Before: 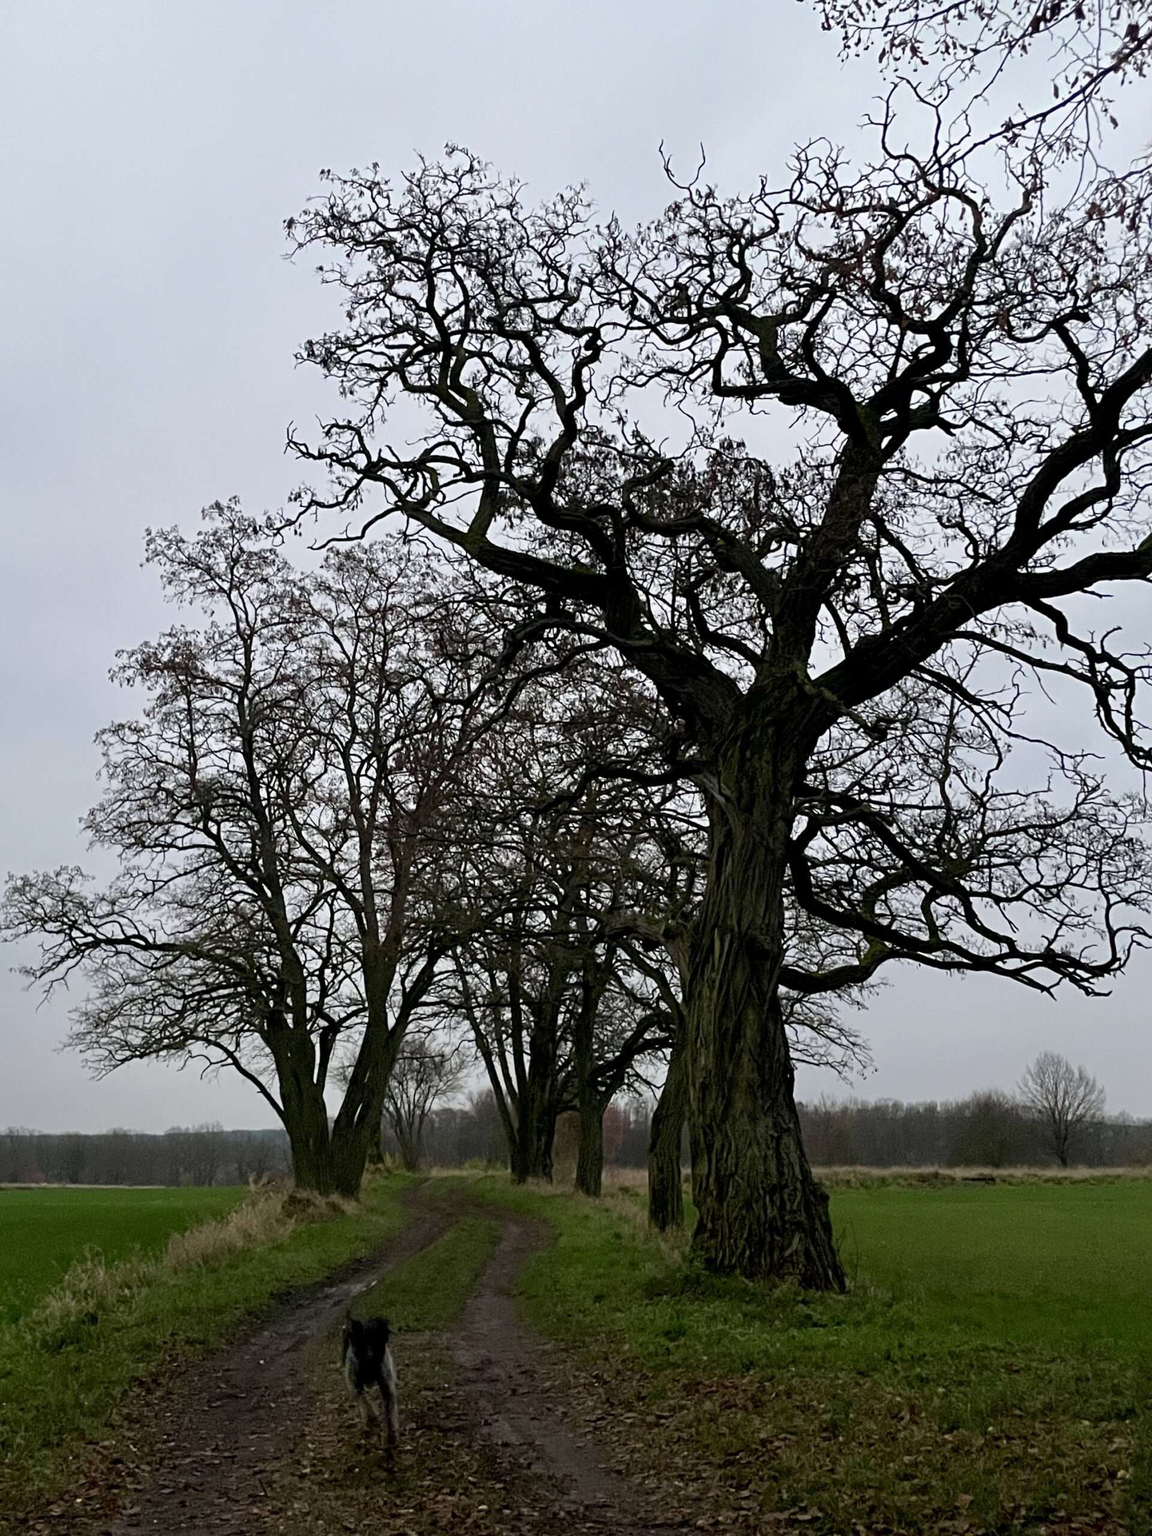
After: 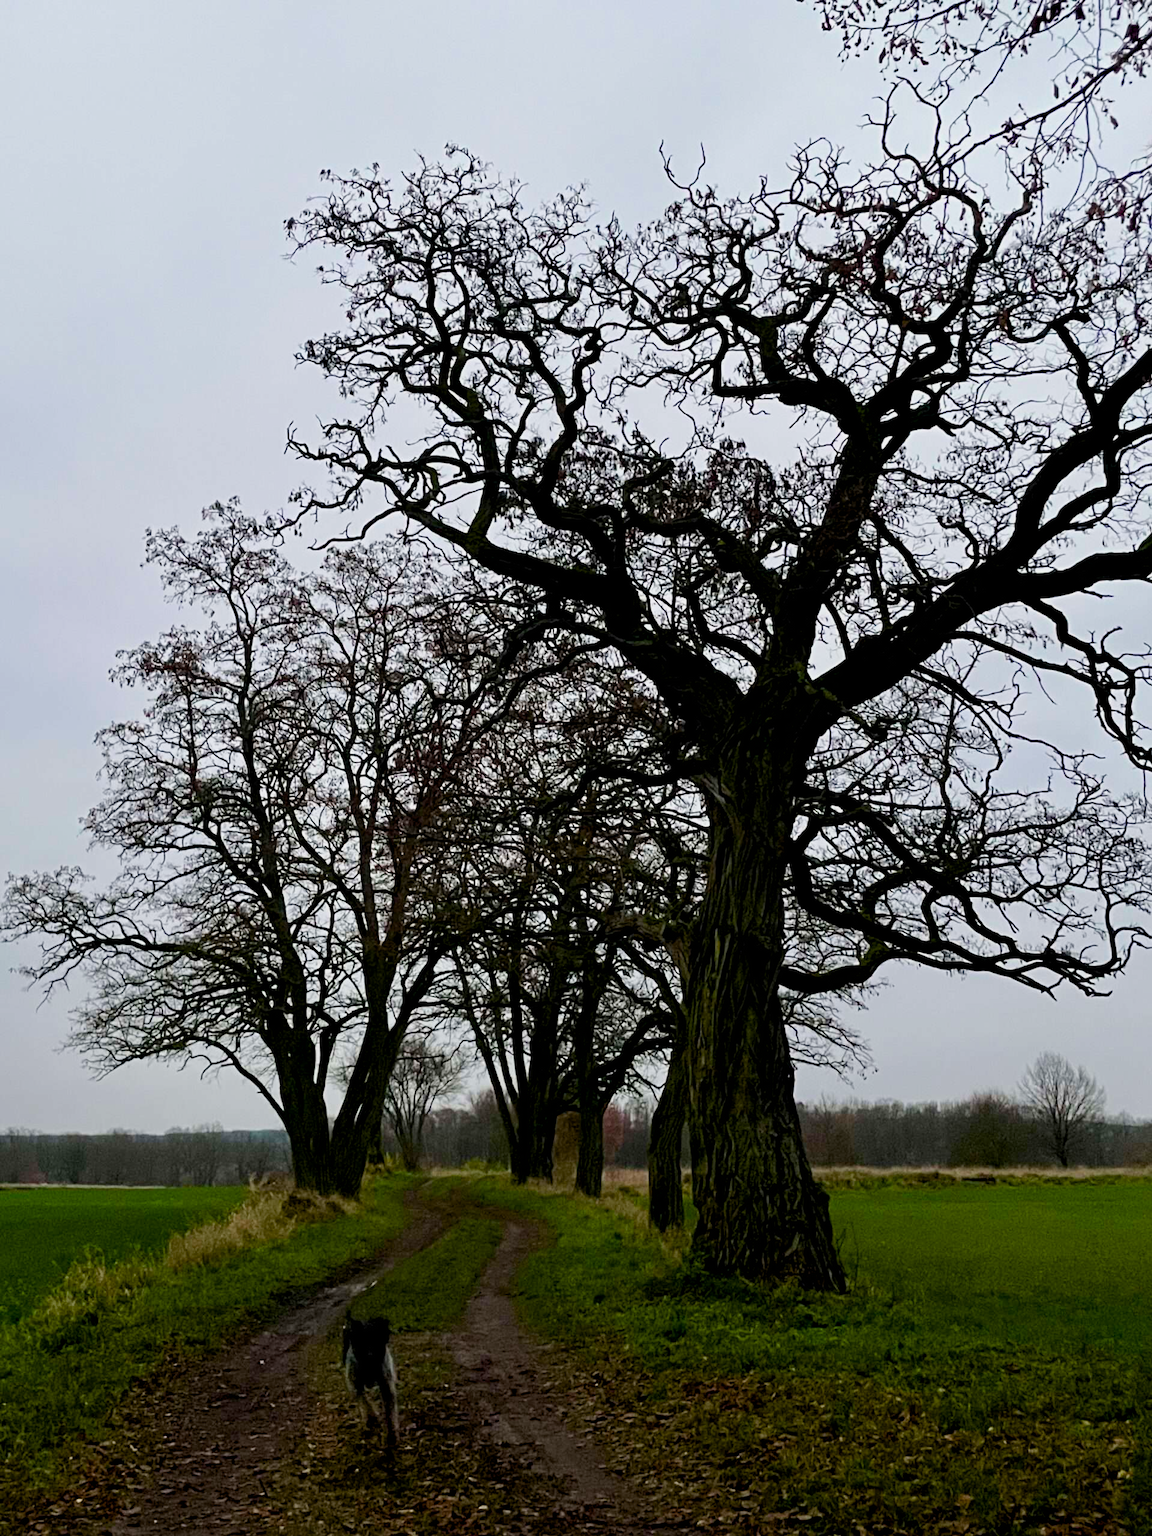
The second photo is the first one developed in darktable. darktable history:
filmic rgb: black relative exposure -14.19 EV, white relative exposure 3.39 EV, hardness 7.89, preserve chrominance max RGB
color balance rgb: global offset › luminance -0.51%, perceptual saturation grading › global saturation 27.53%, perceptual saturation grading › highlights -25%, perceptual saturation grading › shadows 25%, perceptual brilliance grading › highlights 6.62%, perceptual brilliance grading › mid-tones 17.07%, perceptual brilliance grading › shadows -5.23%
